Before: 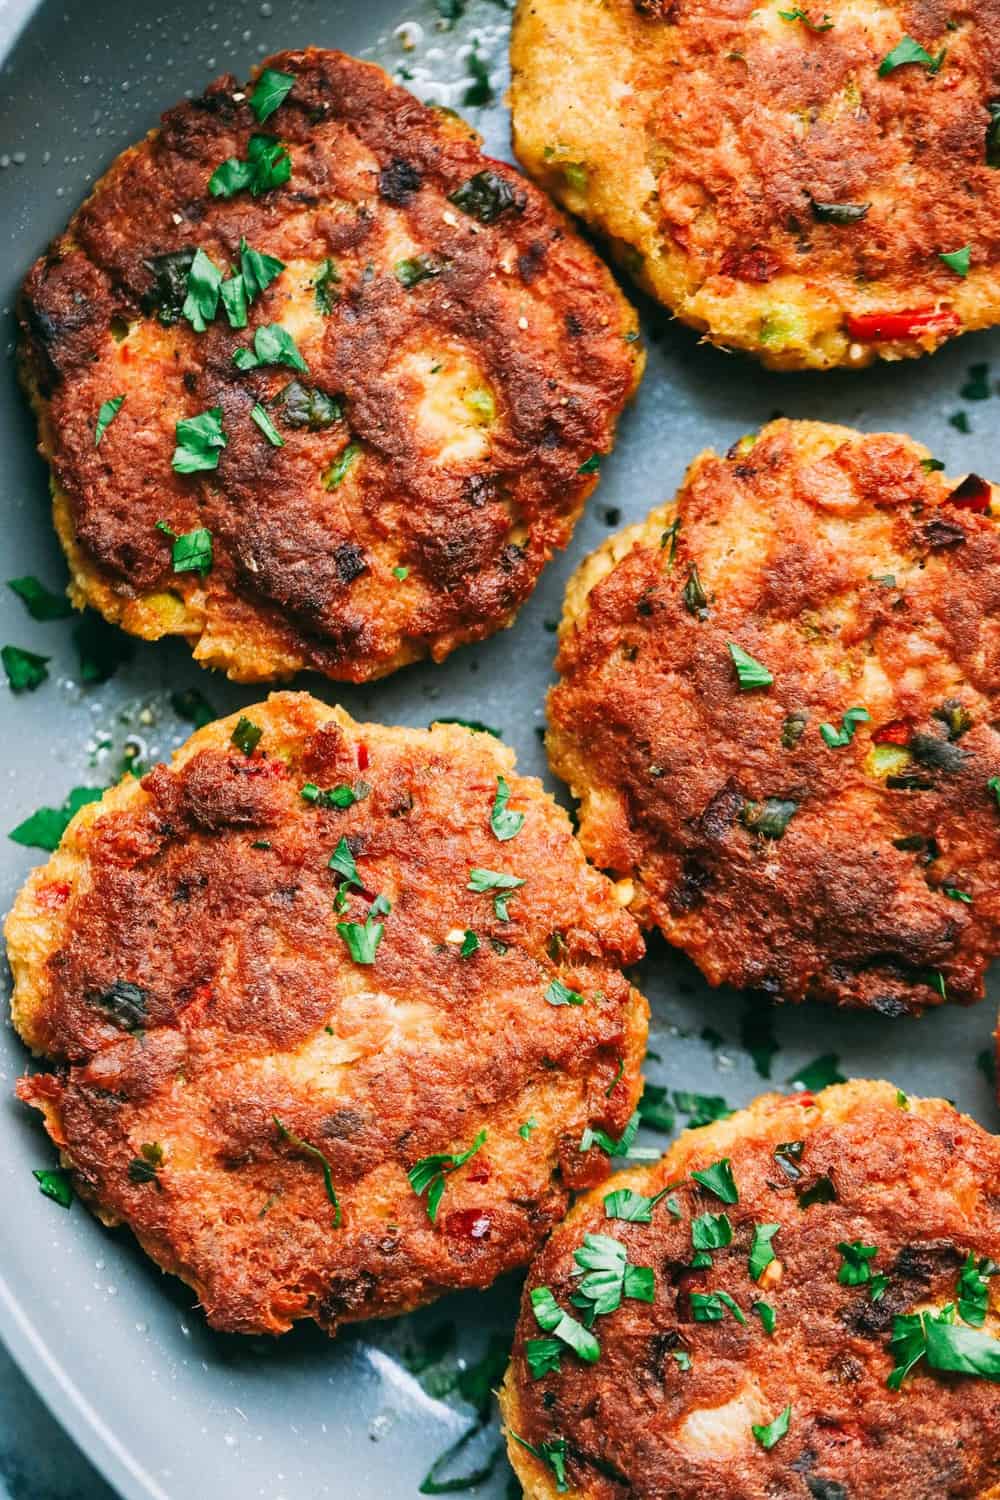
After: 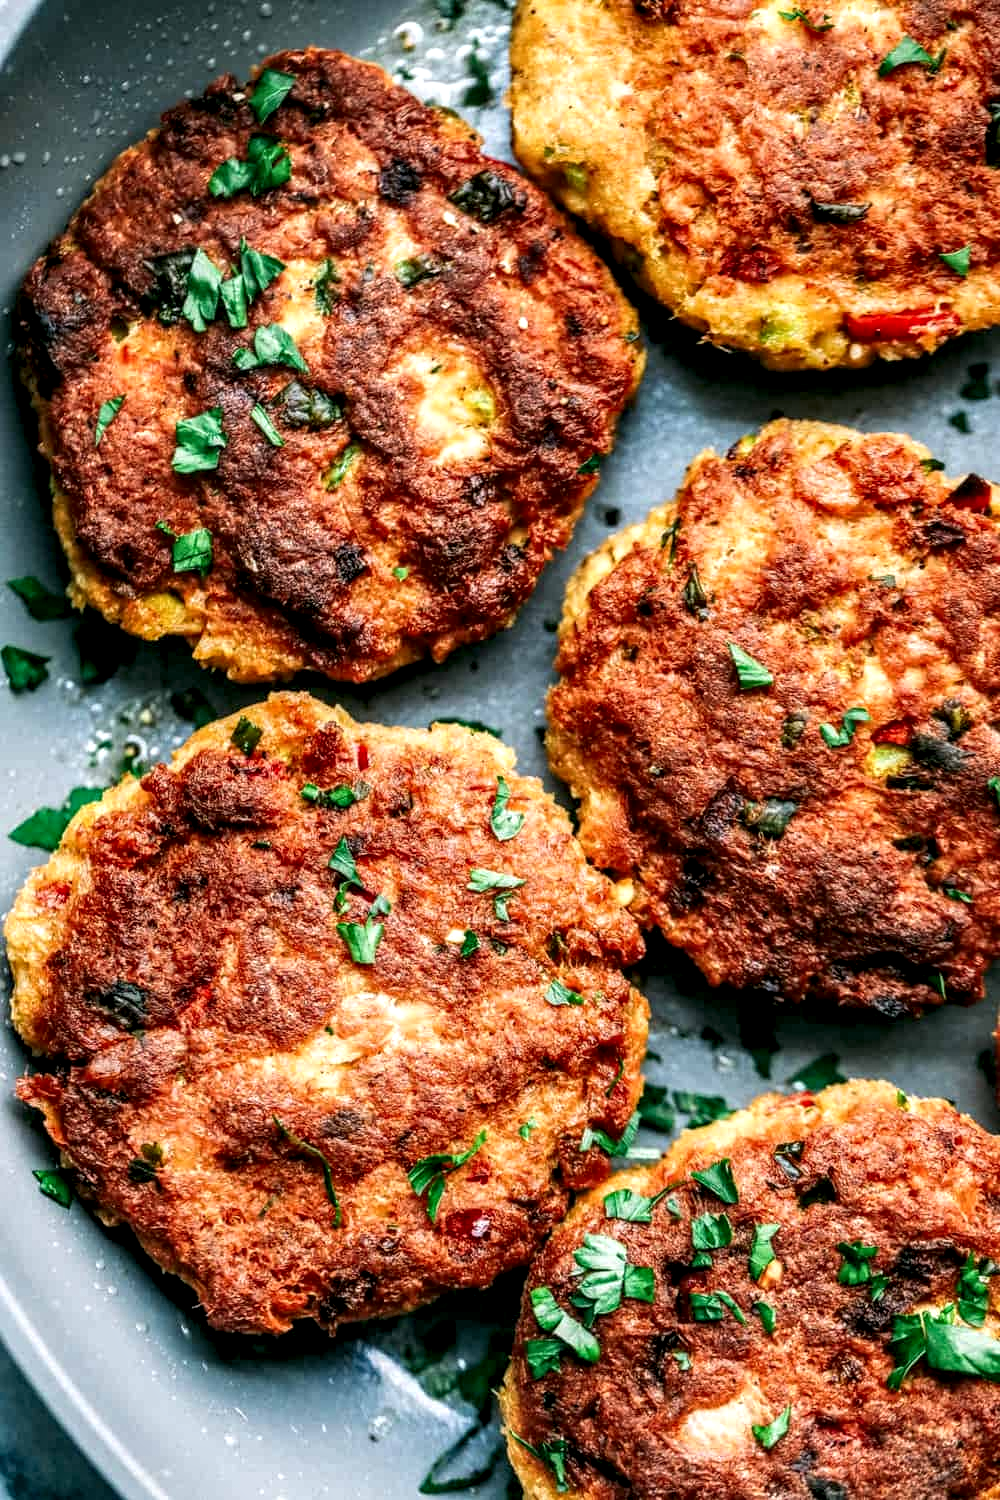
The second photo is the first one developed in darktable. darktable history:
local contrast: highlights 22%, shadows 69%, detail 170%
